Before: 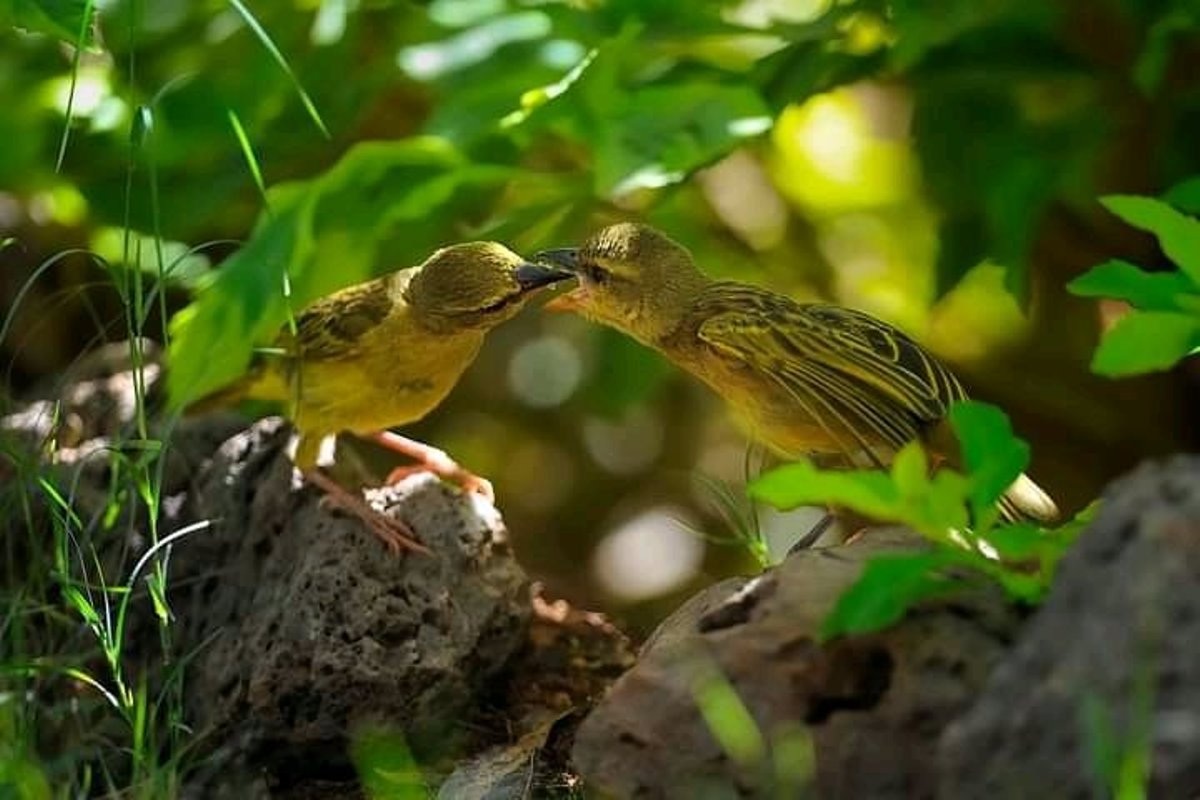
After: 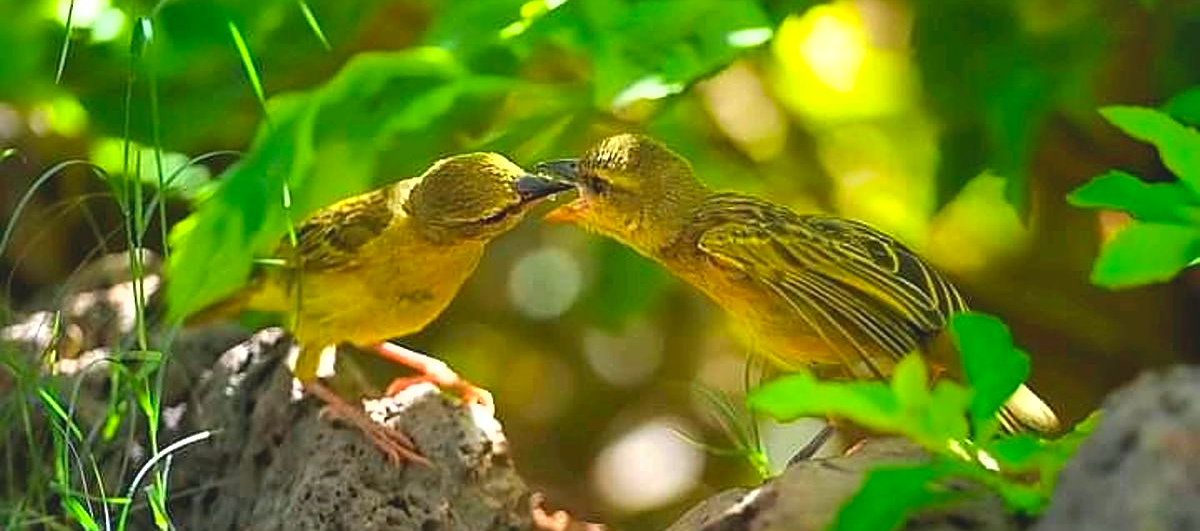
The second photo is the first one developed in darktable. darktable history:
exposure: black level correction 0, exposure 0.949 EV, compensate highlight preservation false
crop: top 11.154%, bottom 22.428%
sharpen: on, module defaults
shadows and highlights: white point adjustment 1.03, soften with gaussian
contrast brightness saturation: contrast -0.176, saturation 0.189
